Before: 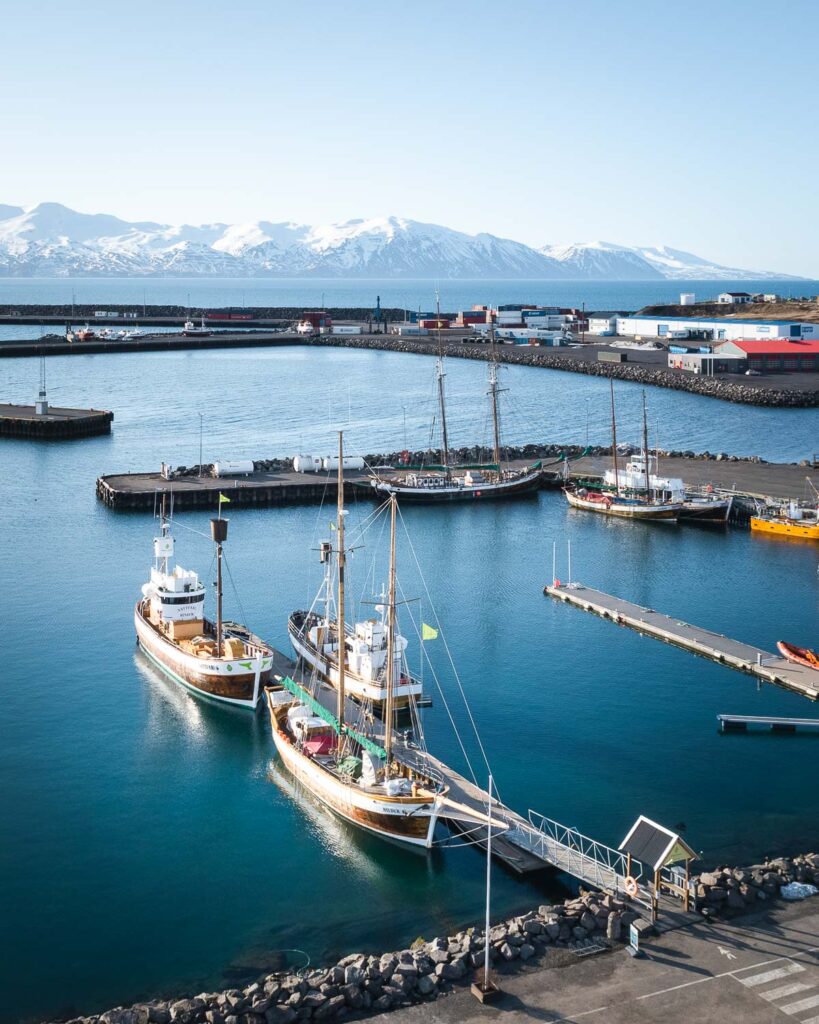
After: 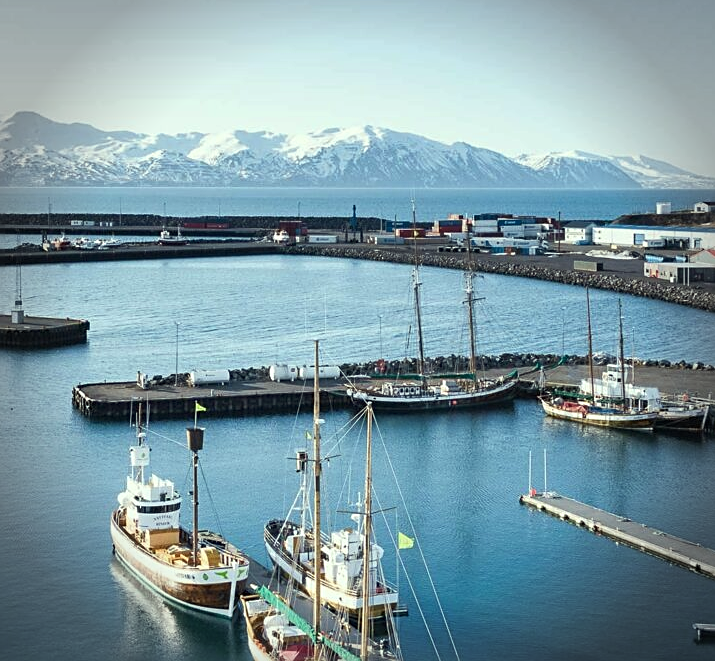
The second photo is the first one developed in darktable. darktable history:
shadows and highlights: soften with gaussian
white balance: red 0.98, blue 1.034
sharpen: on, module defaults
crop: left 3.015%, top 8.969%, right 9.647%, bottom 26.457%
color correction: highlights a* -5.94, highlights b* 11.19
vignetting: fall-off radius 31.48%, brightness -0.472
